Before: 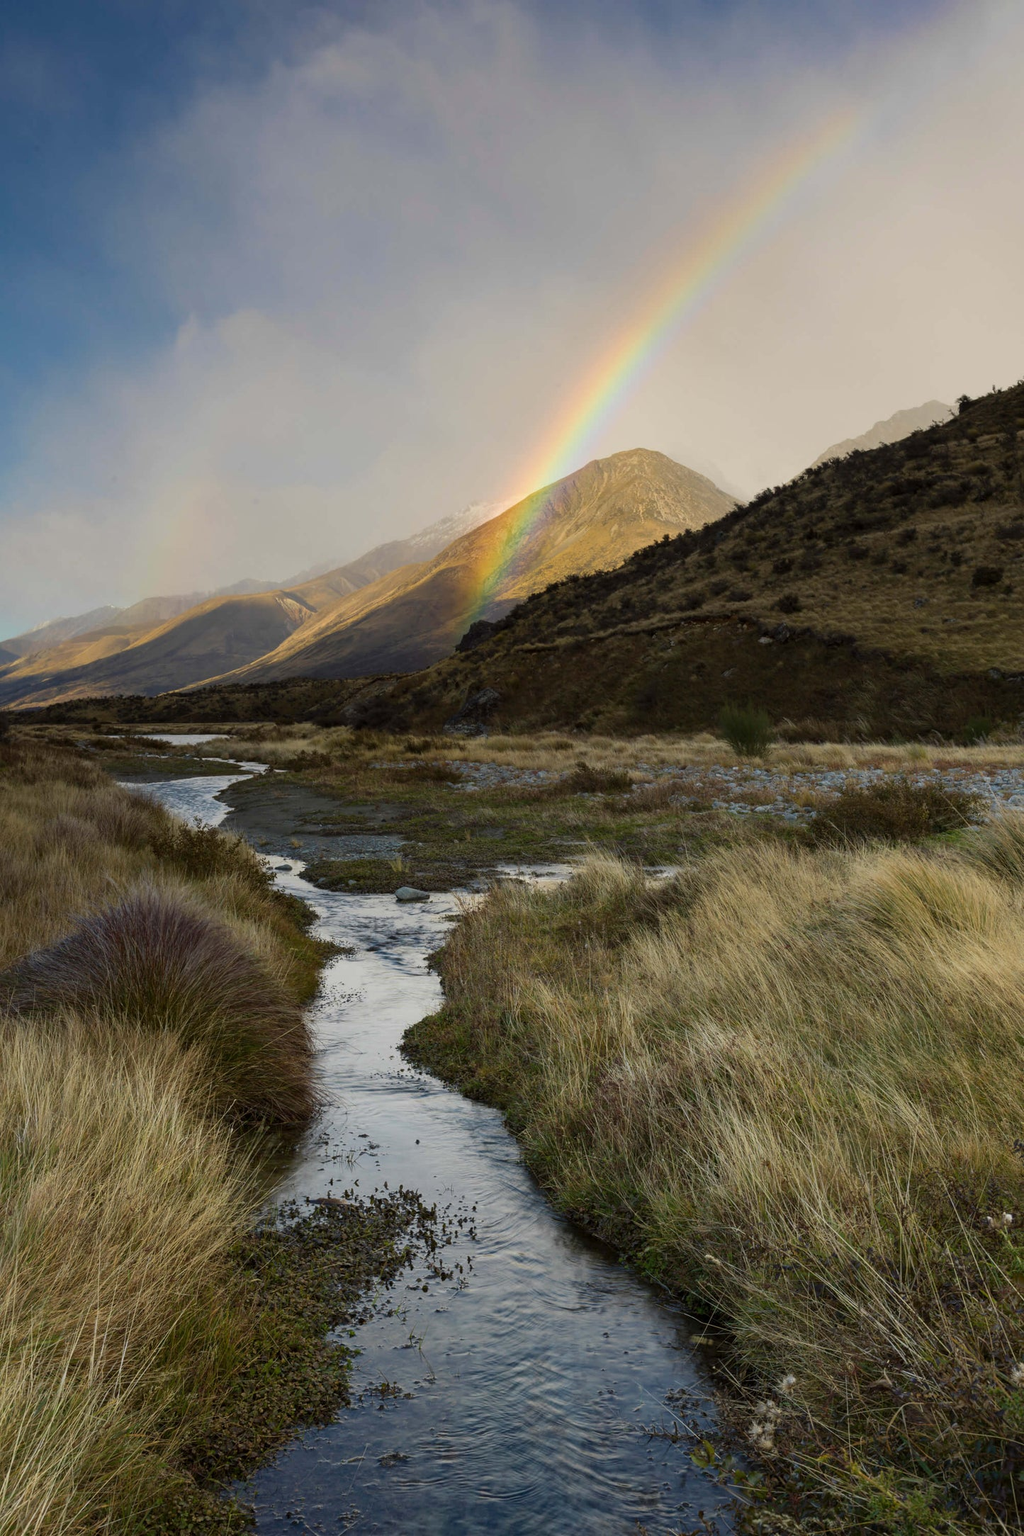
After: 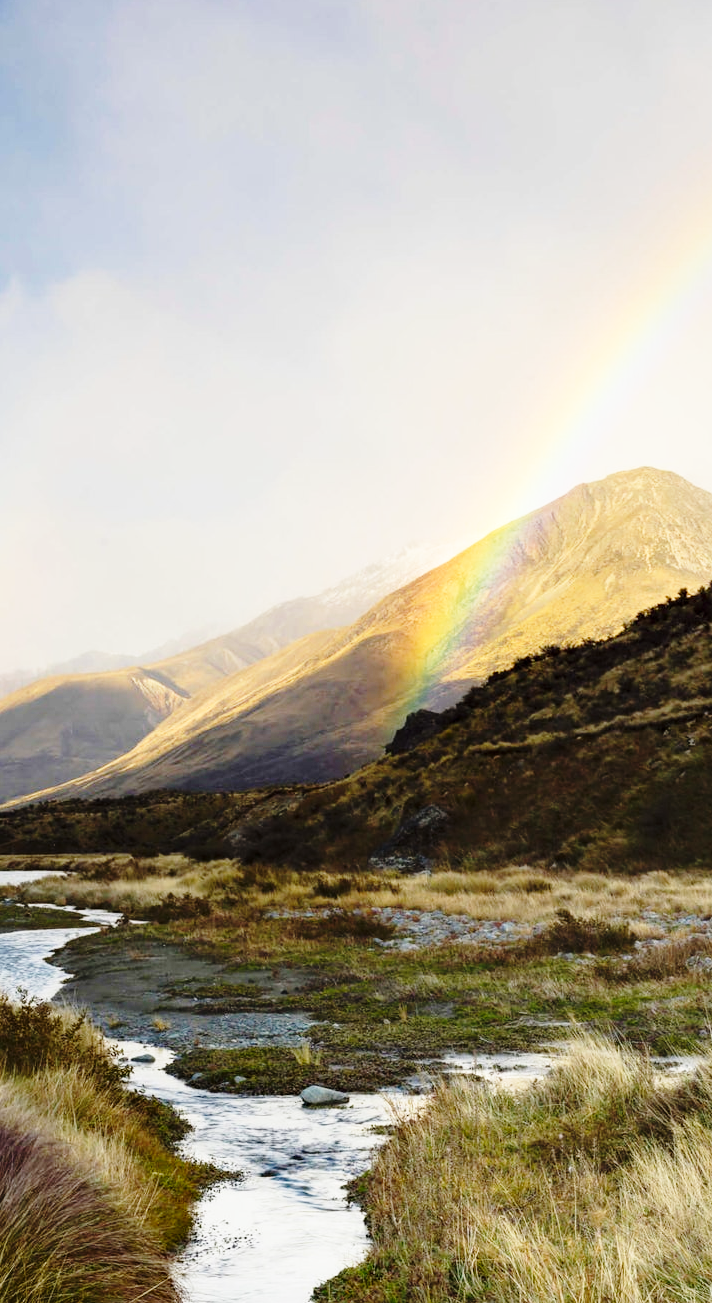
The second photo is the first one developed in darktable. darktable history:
base curve: curves: ch0 [(0, 0) (0.028, 0.03) (0.105, 0.232) (0.387, 0.748) (0.754, 0.968) (1, 1)], fusion 1, exposure shift 0.576, preserve colors none
crop: left 17.835%, top 7.675%, right 32.881%, bottom 32.213%
